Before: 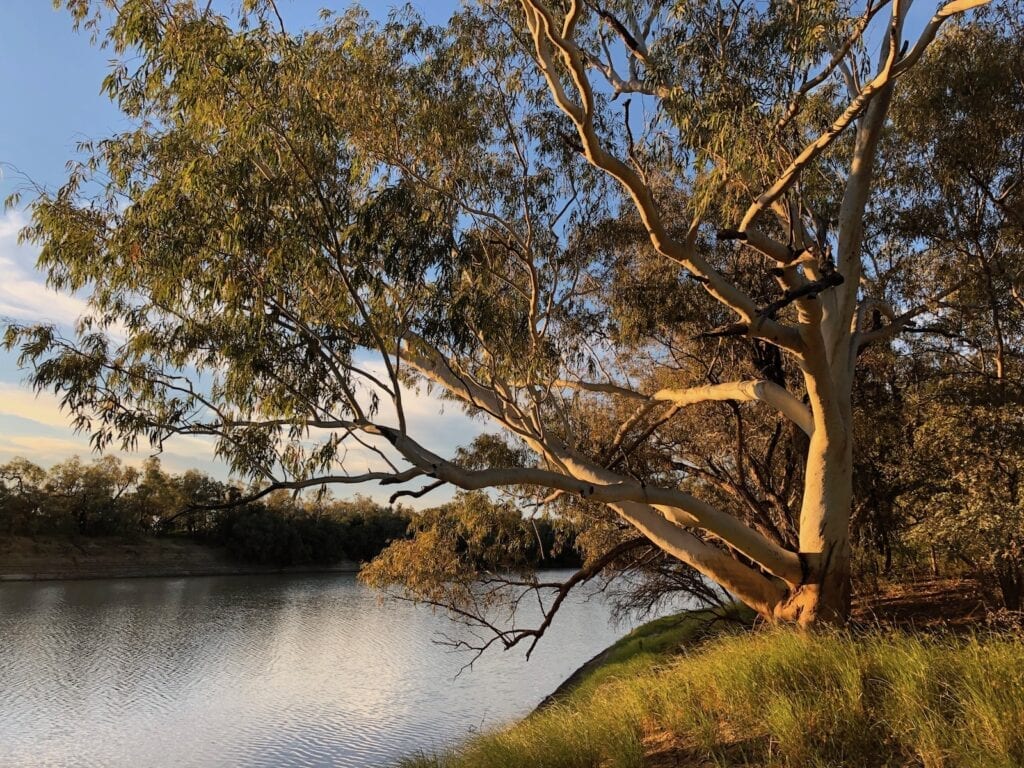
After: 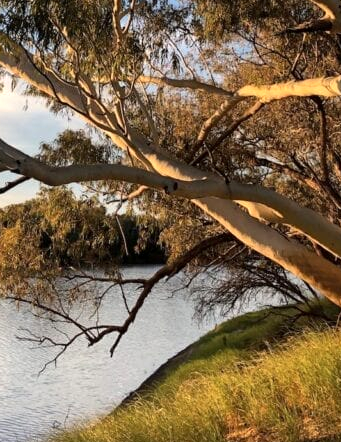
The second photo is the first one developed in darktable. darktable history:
crop: left 40.712%, top 39.597%, right 25.977%, bottom 2.791%
local contrast: mode bilateral grid, contrast 19, coarseness 49, detail 119%, midtone range 0.2
tone equalizer: -8 EV -0.404 EV, -7 EV -0.407 EV, -6 EV -0.303 EV, -5 EV -0.254 EV, -3 EV 0.231 EV, -2 EV 0.313 EV, -1 EV 0.408 EV, +0 EV 0.437 EV, smoothing diameter 24.9%, edges refinement/feathering 9, preserve details guided filter
